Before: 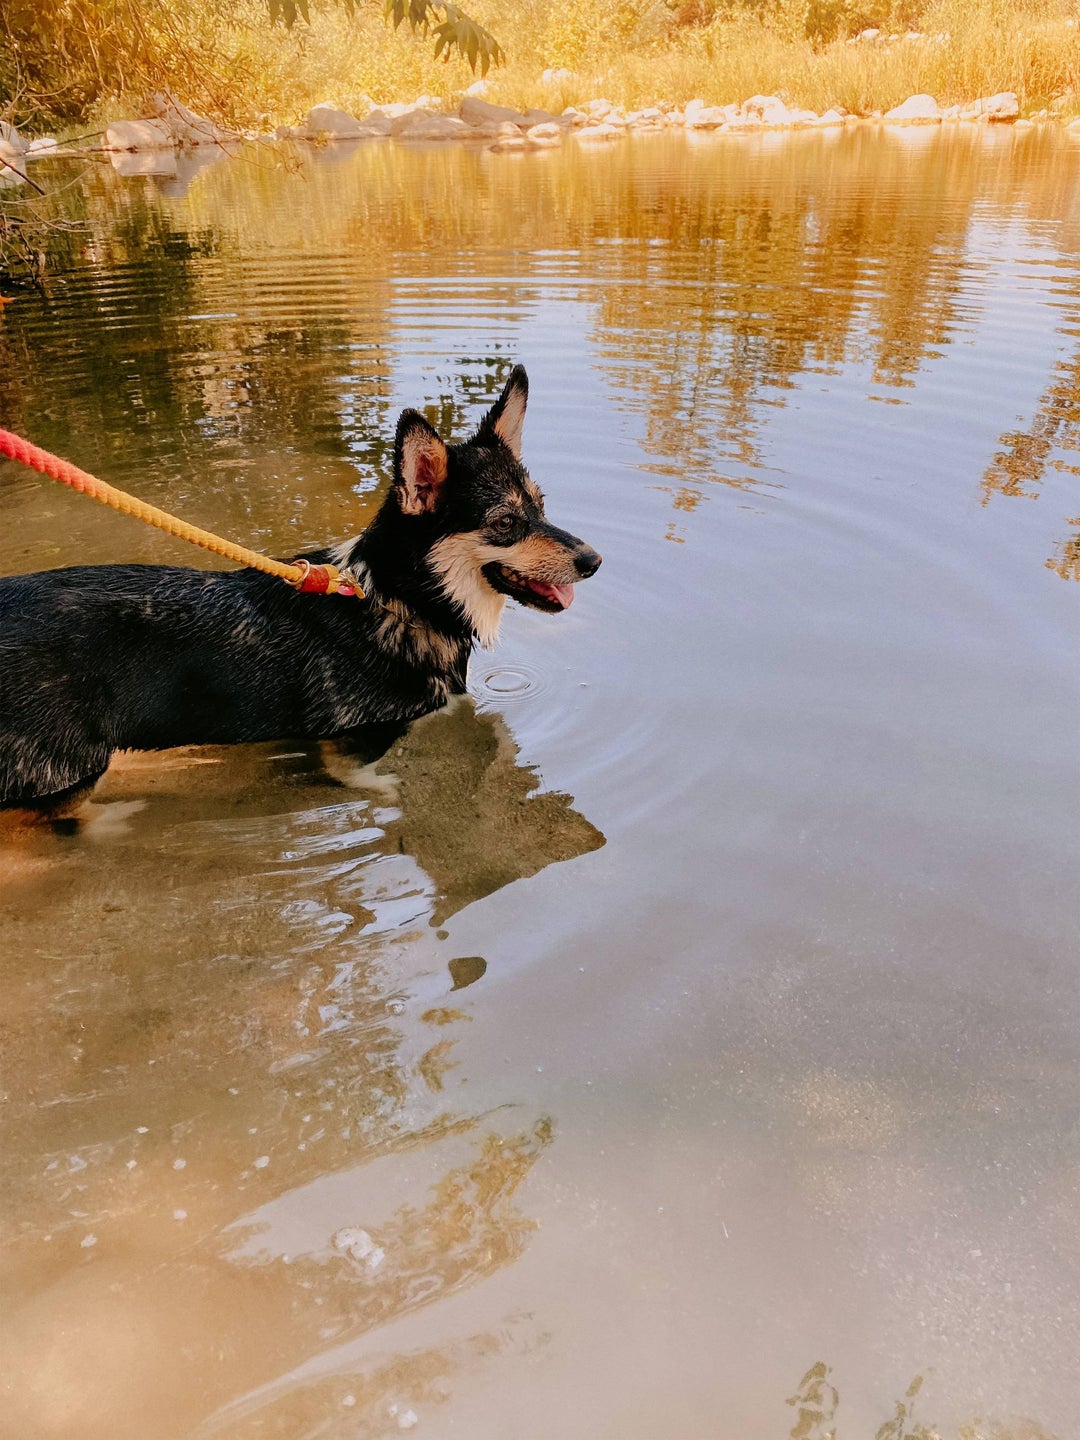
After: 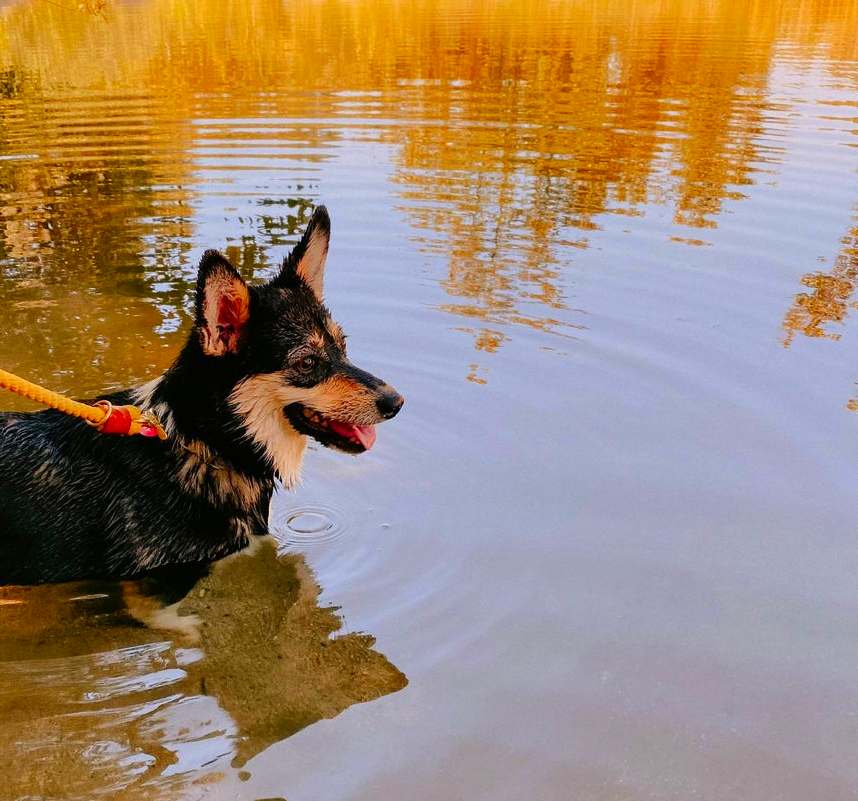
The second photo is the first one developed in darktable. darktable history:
contrast brightness saturation: saturation 0.5
crop: left 18.38%, top 11.092%, right 2.134%, bottom 33.217%
